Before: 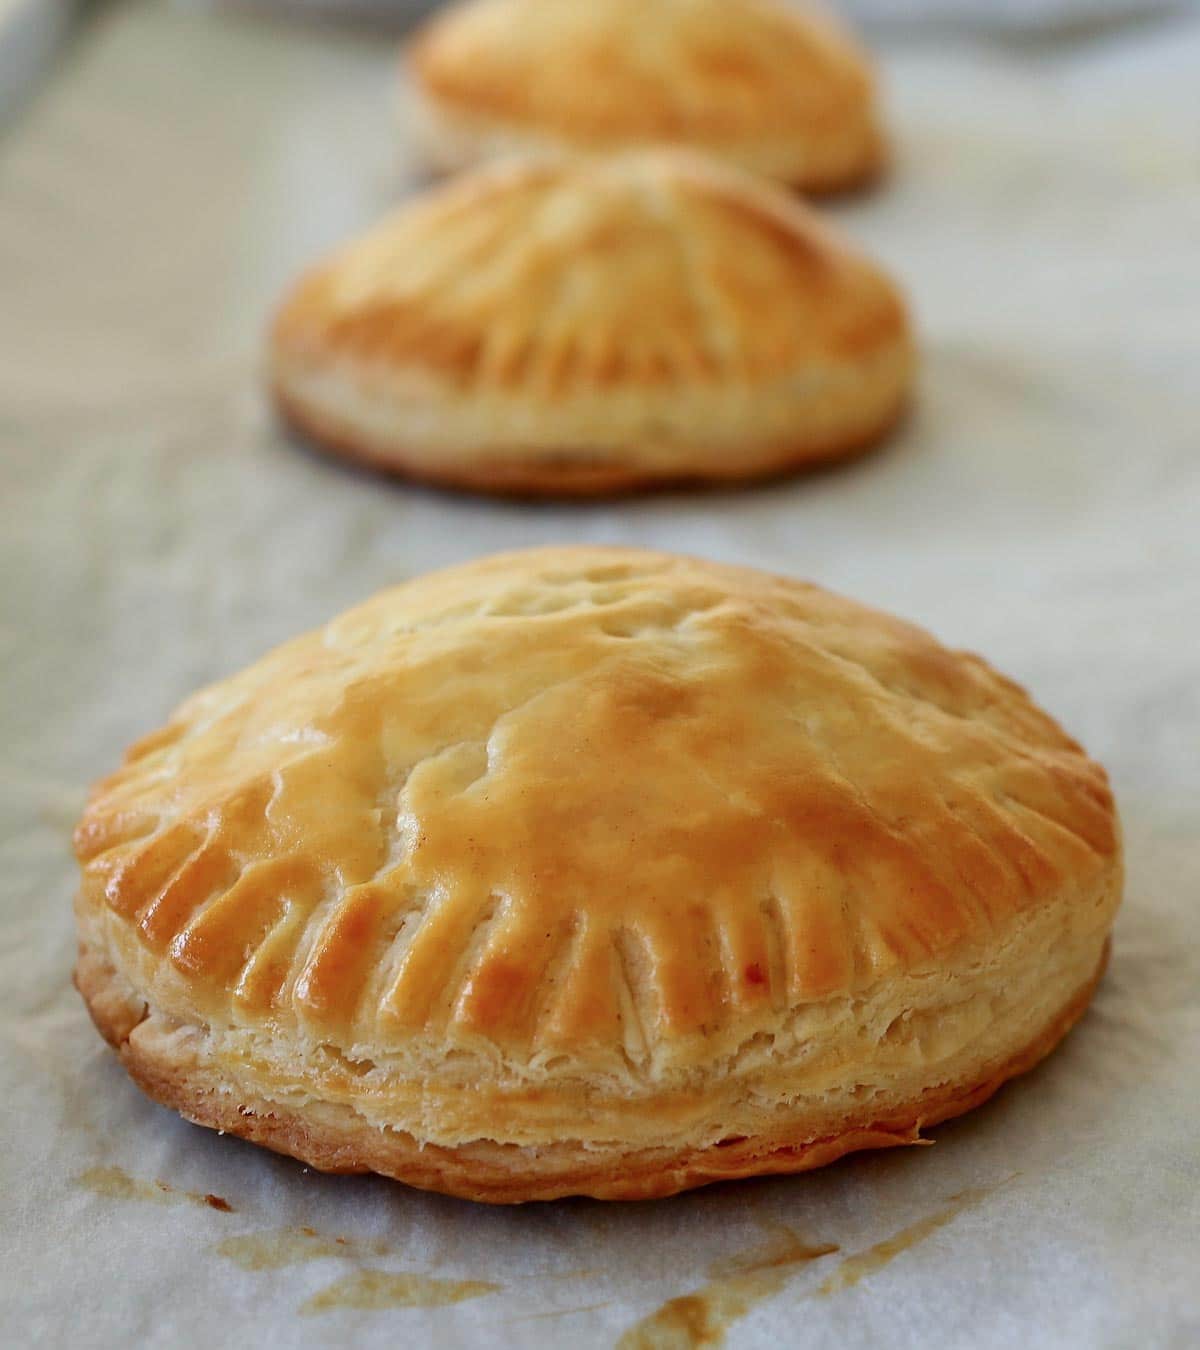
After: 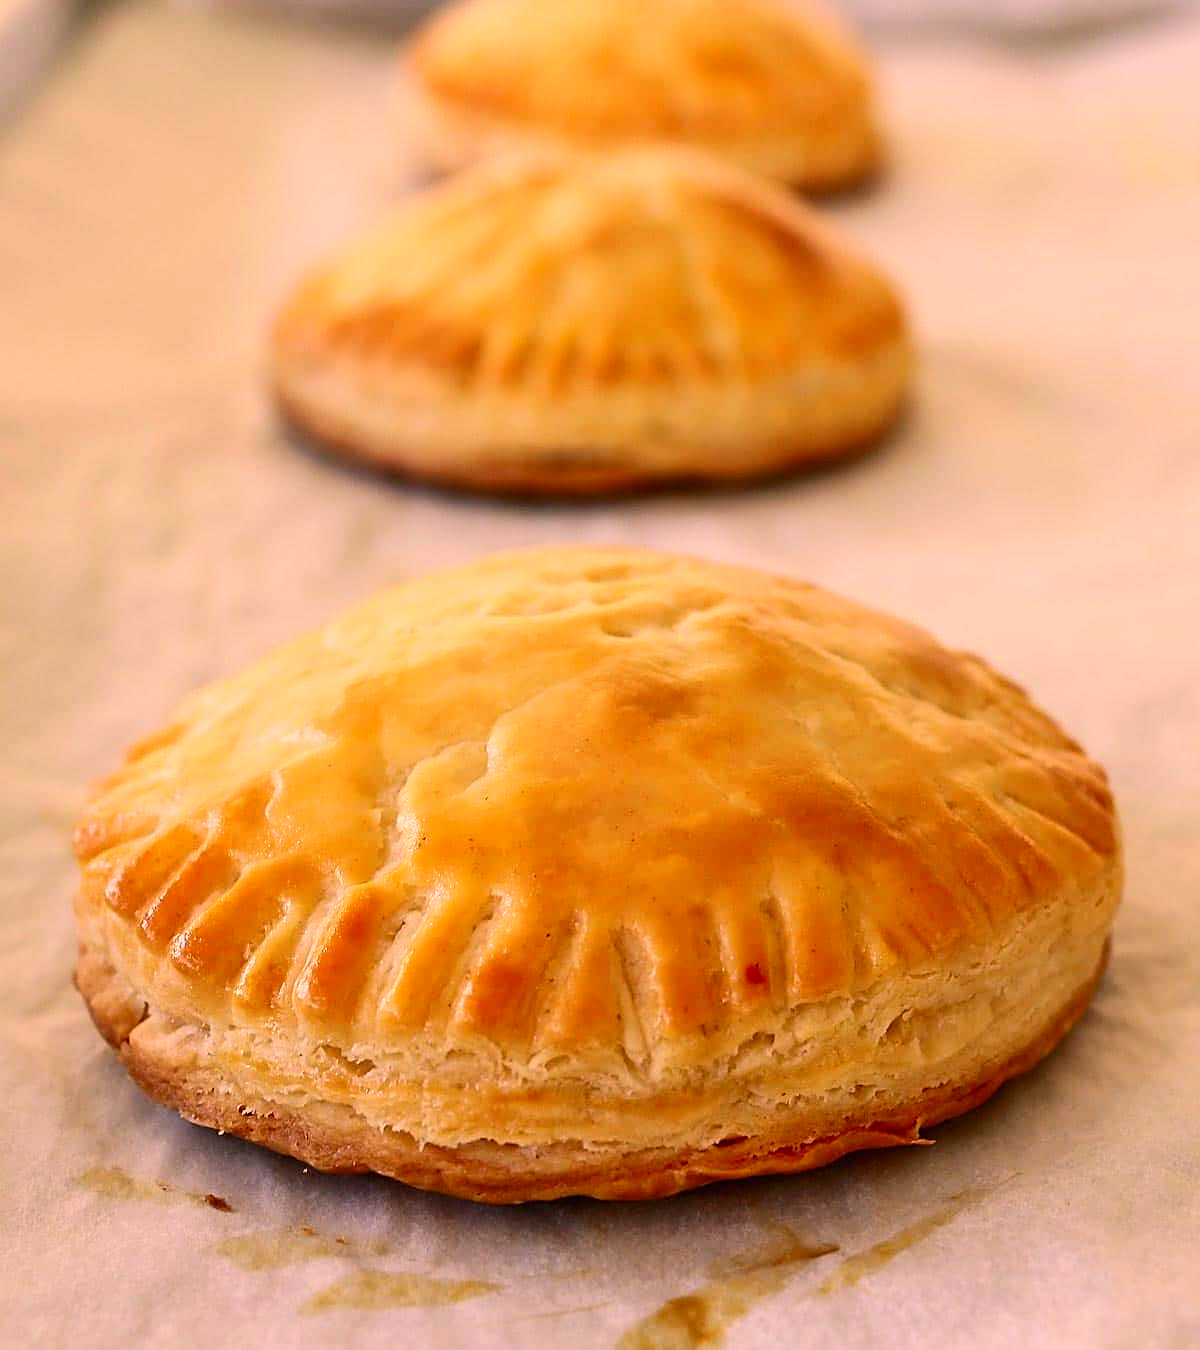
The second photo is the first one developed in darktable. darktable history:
sharpen: on, module defaults
contrast brightness saturation: contrast 0.197, brightness 0.145, saturation 0.136
color correction: highlights a* 22.43, highlights b* 22.36
